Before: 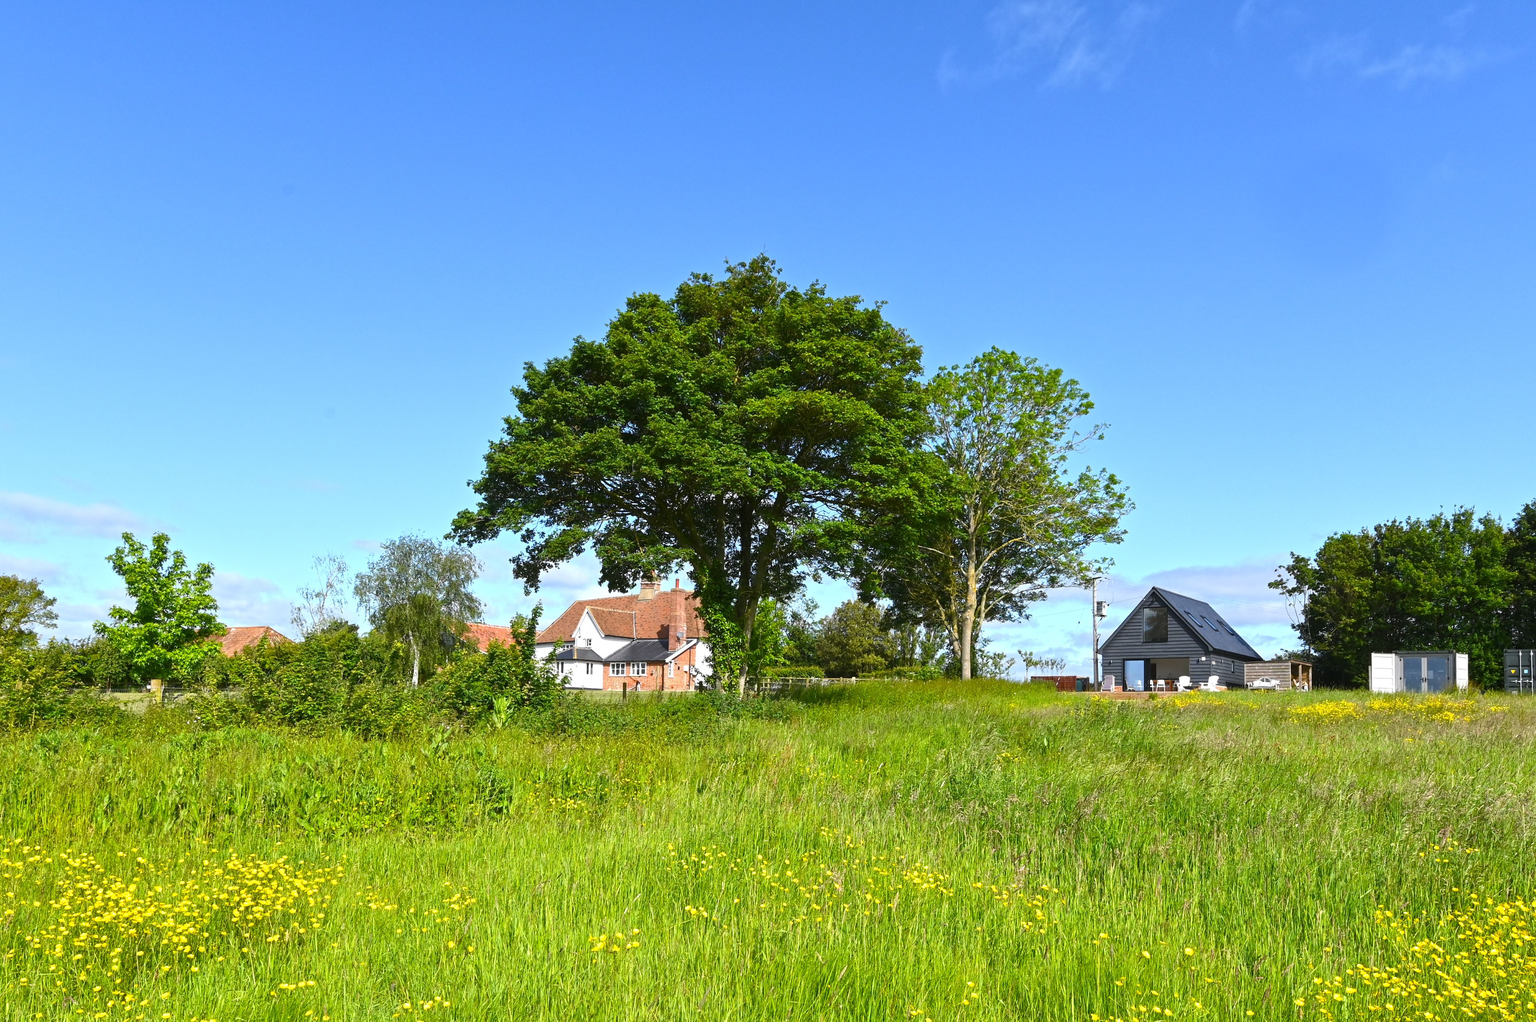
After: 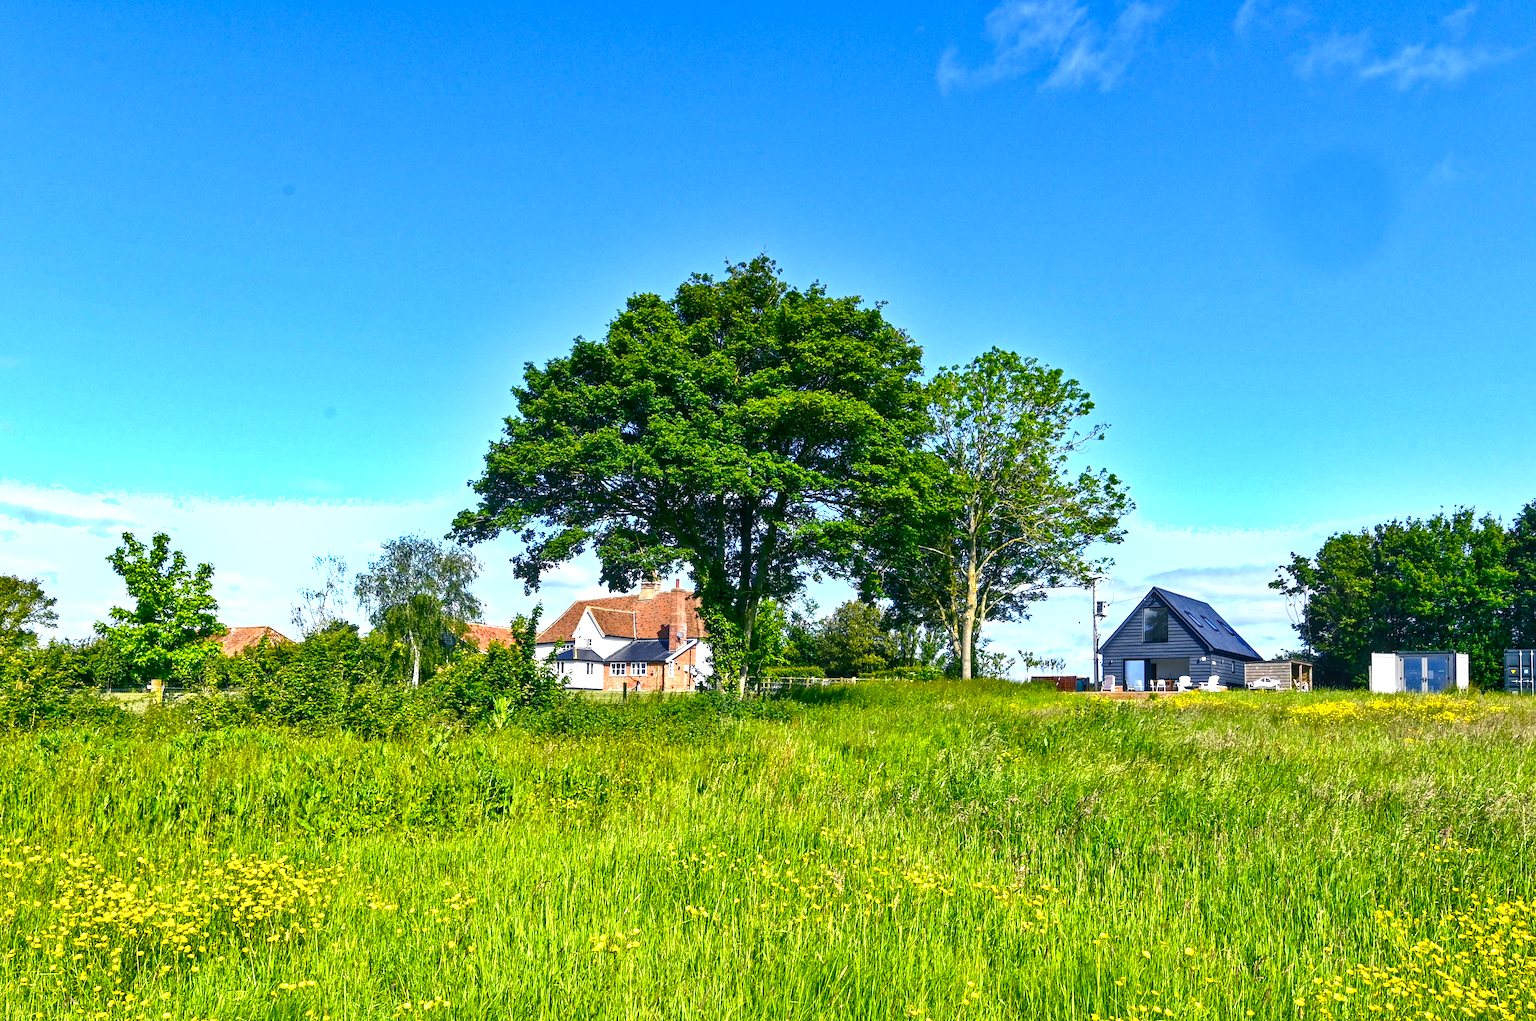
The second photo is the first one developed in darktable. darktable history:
local contrast: detail 130%
color balance rgb: shadows lift › luminance -40.956%, shadows lift › chroma 13.889%, shadows lift › hue 260.24°, linear chroma grading › global chroma 0.854%, perceptual saturation grading › global saturation 20%, perceptual saturation grading › highlights -25.857%, perceptual saturation grading › shadows 25.63%, perceptual brilliance grading › global brilliance 12.474%, global vibrance 20%
shadows and highlights: low approximation 0.01, soften with gaussian
